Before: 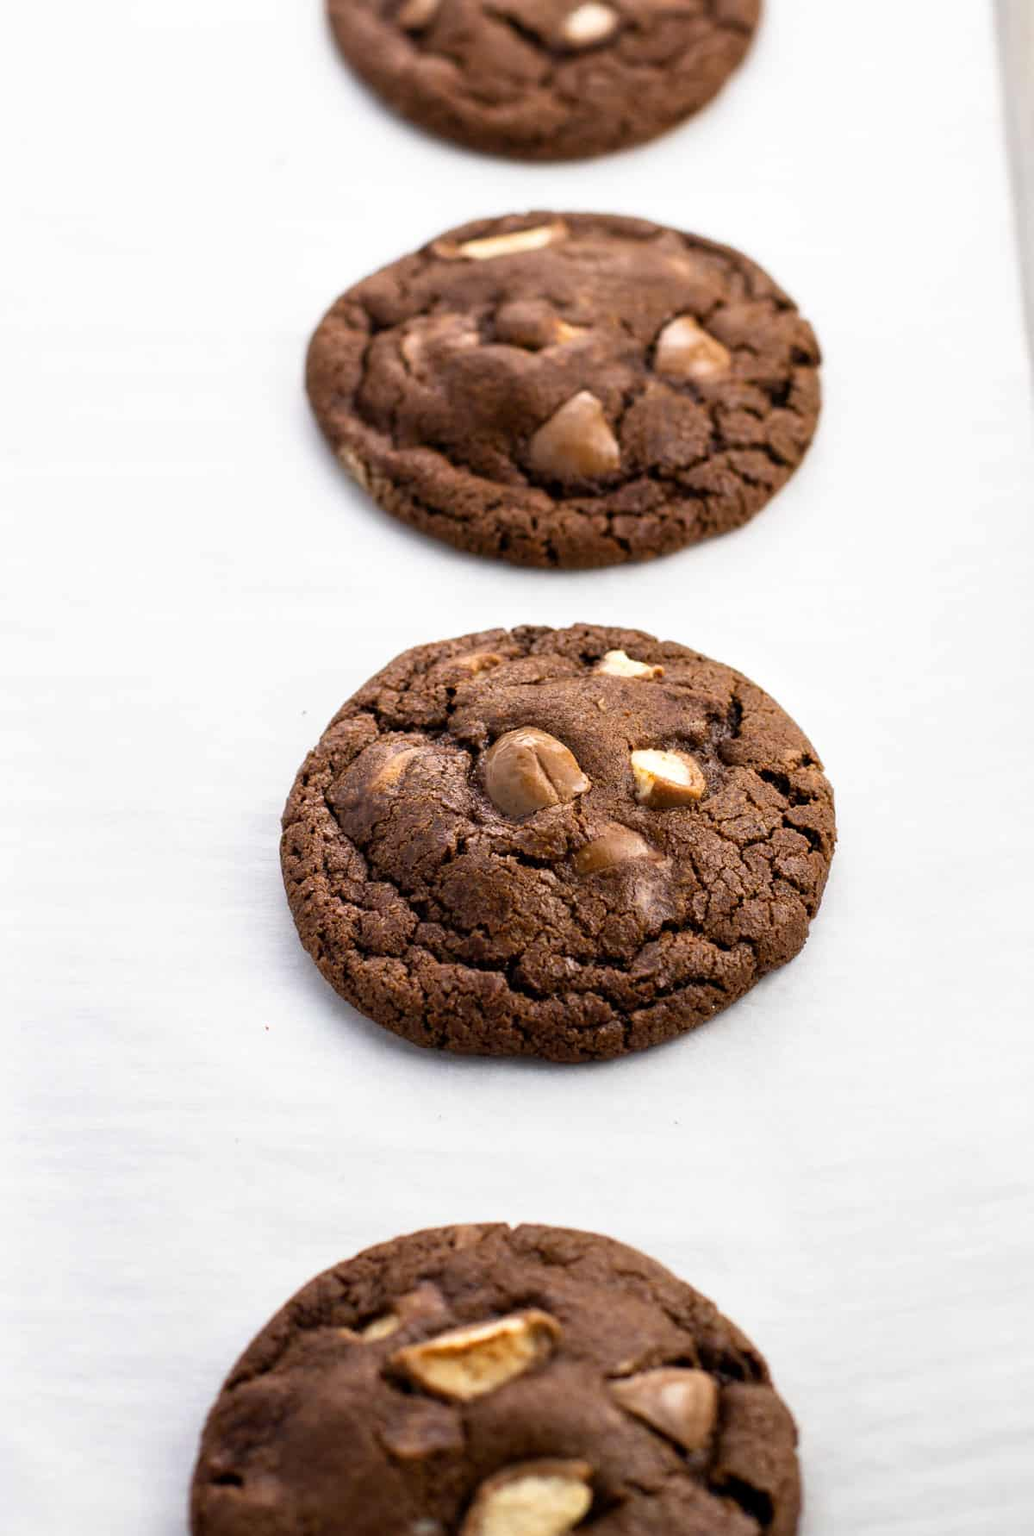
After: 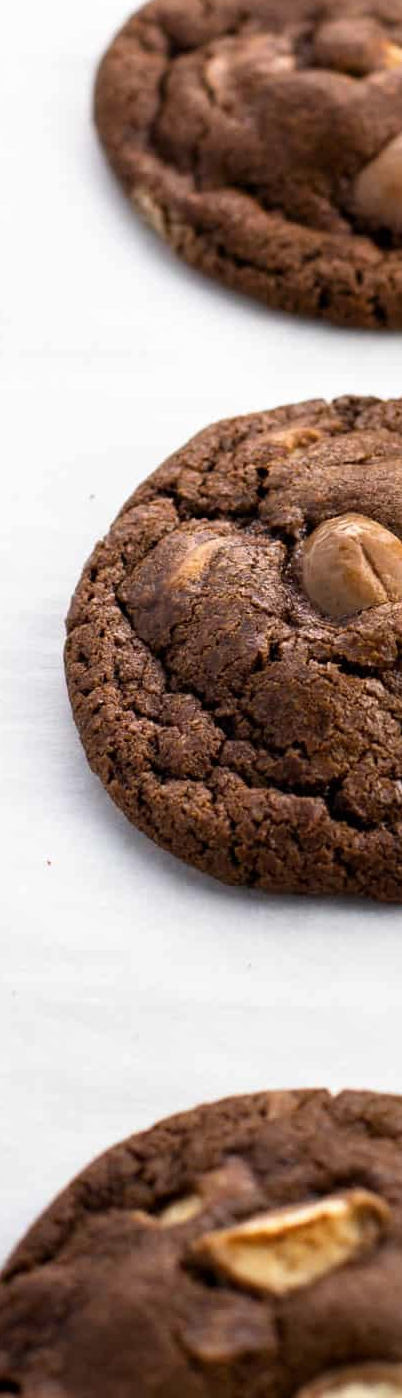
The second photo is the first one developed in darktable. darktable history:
levels: levels [0, 0.51, 1]
crop and rotate: left 21.77%, top 18.528%, right 44.676%, bottom 2.997%
